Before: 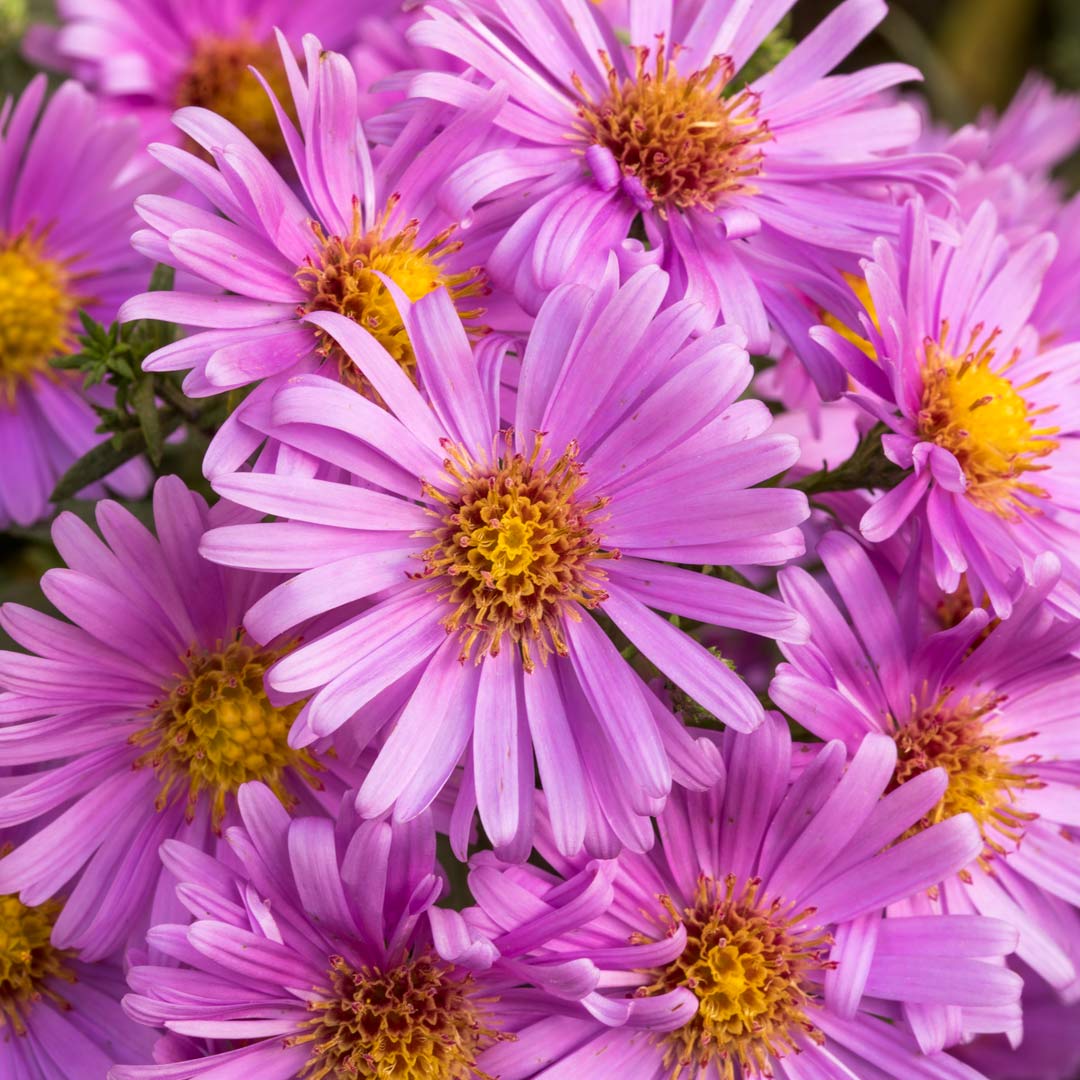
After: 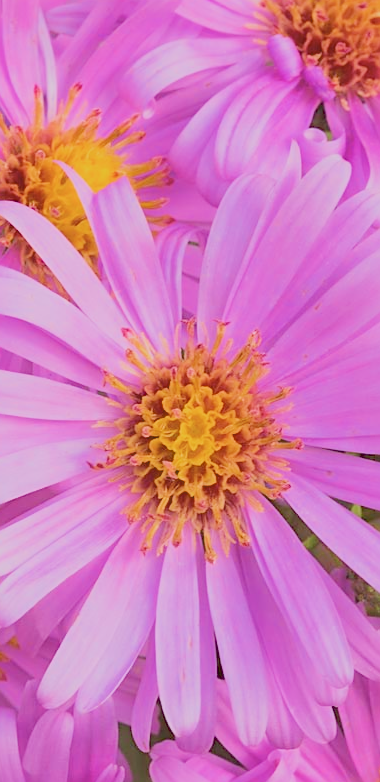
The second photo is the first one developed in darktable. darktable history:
contrast brightness saturation: brightness 0.13
tone equalizer: -8 EV -1.08 EV, -7 EV -1.01 EV, -6 EV -0.867 EV, -5 EV -0.578 EV, -3 EV 0.578 EV, -2 EV 0.867 EV, -1 EV 1.01 EV, +0 EV 1.08 EV, edges refinement/feathering 500, mask exposure compensation -1.57 EV, preserve details no
exposure: black level correction 0, exposure 0.5 EV, compensate exposure bias true, compensate highlight preservation false
filmic rgb: black relative exposure -14 EV, white relative exposure 8 EV, threshold 3 EV, hardness 3.74, latitude 50%, contrast 0.5, color science v5 (2021), contrast in shadows safe, contrast in highlights safe, enable highlight reconstruction true
crop and rotate: left 29.476%, top 10.214%, right 35.32%, bottom 17.333%
contrast equalizer: octaves 7, y [[0.502, 0.505, 0.512, 0.529, 0.564, 0.588], [0.5 ×6], [0.502, 0.505, 0.512, 0.529, 0.564, 0.588], [0, 0.001, 0.001, 0.004, 0.008, 0.011], [0, 0.001, 0.001, 0.004, 0.008, 0.011]], mix -1
sharpen: on, module defaults
